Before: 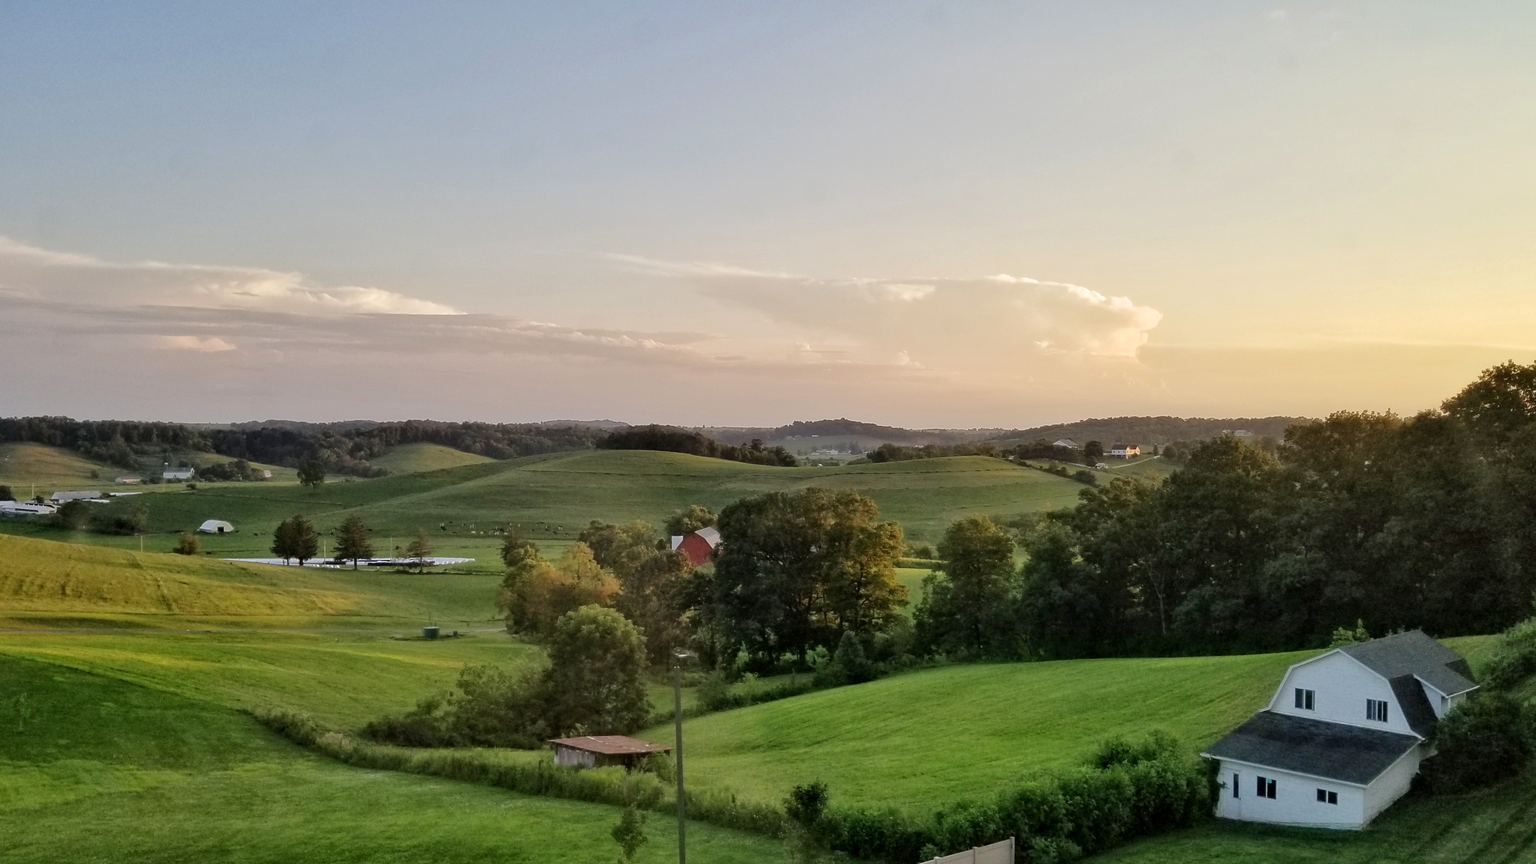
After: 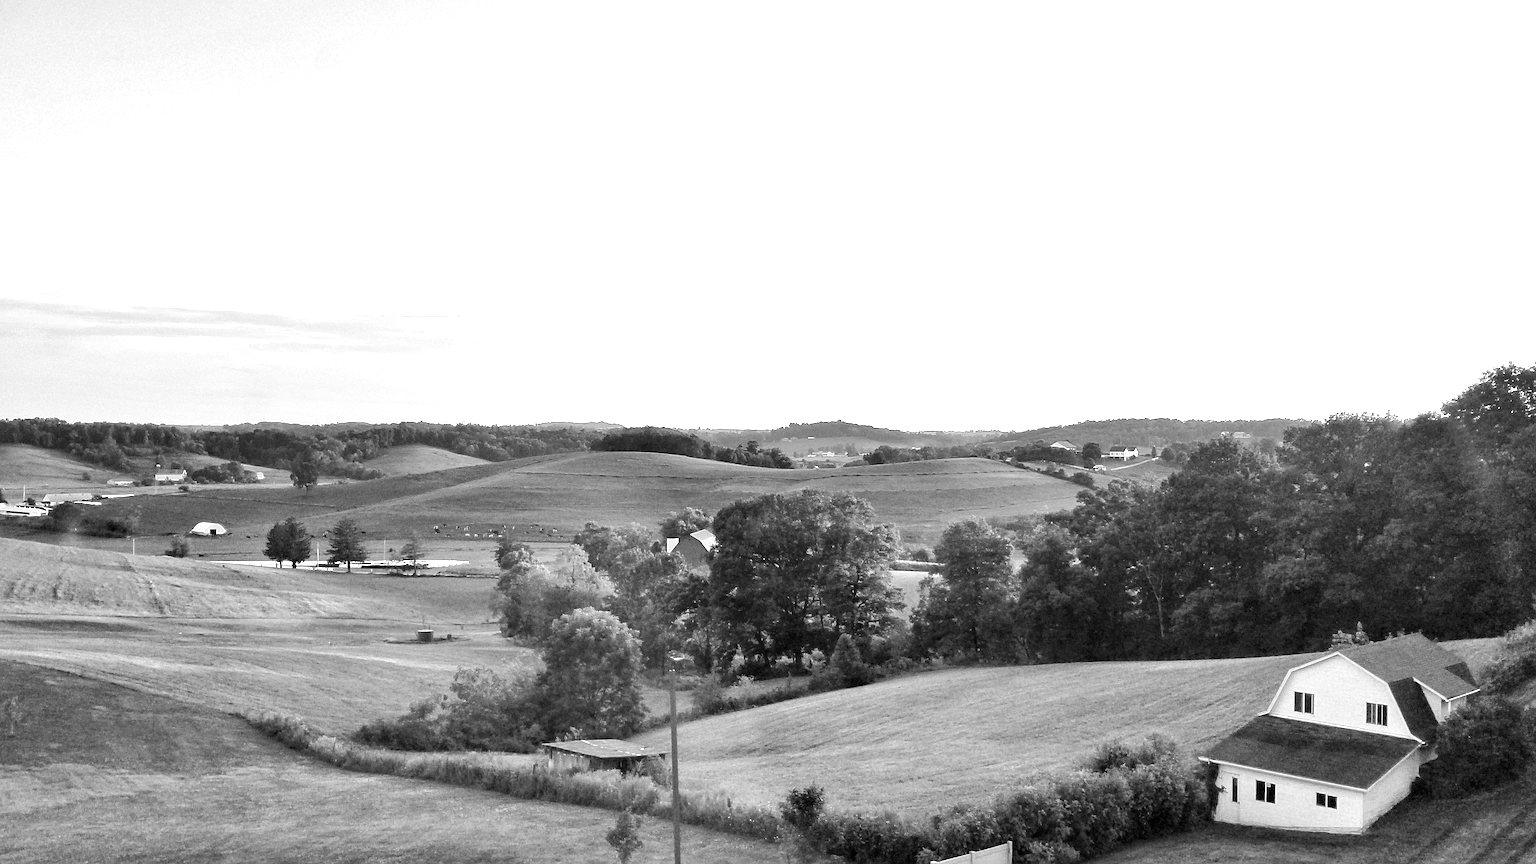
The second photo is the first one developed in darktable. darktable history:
crop and rotate: left 0.614%, top 0.179%, bottom 0.309%
monochrome: on, module defaults
sharpen: on, module defaults
exposure: black level correction 0, exposure 1.388 EV, compensate exposure bias true, compensate highlight preservation false
